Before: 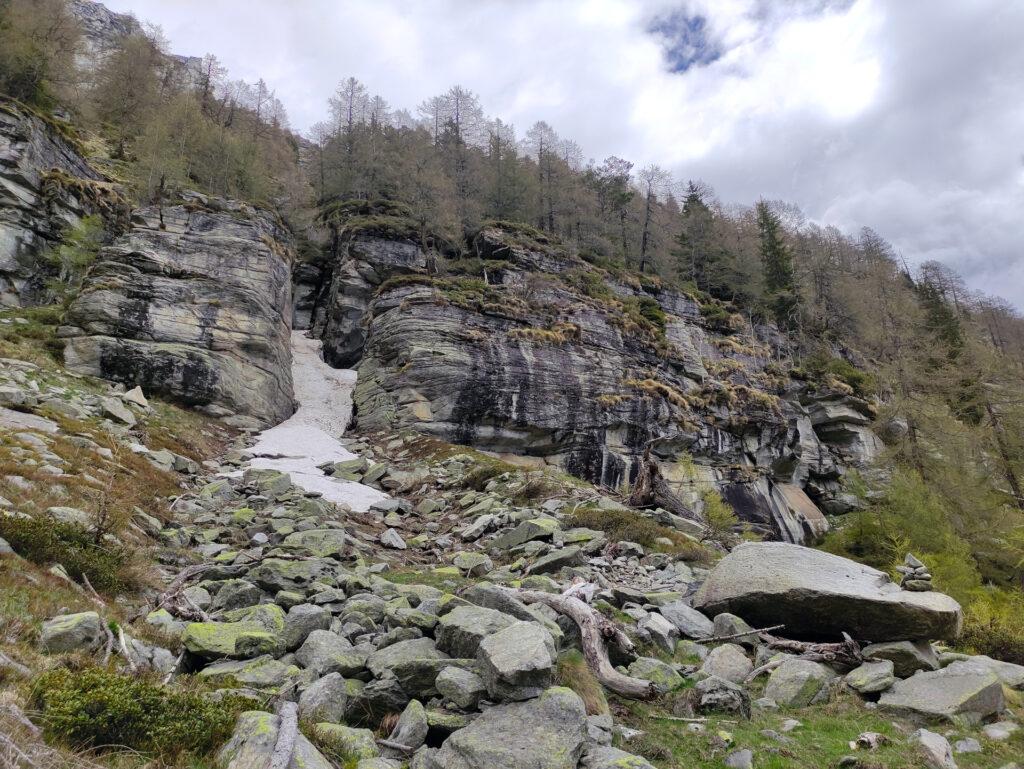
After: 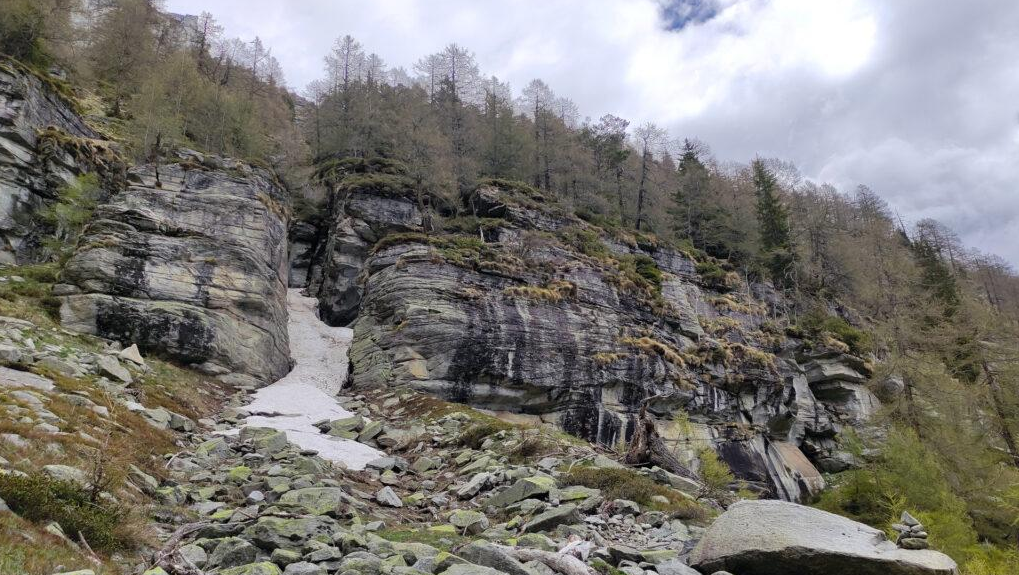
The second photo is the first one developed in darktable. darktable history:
crop: left 0.397%, top 5.464%, bottom 19.751%
